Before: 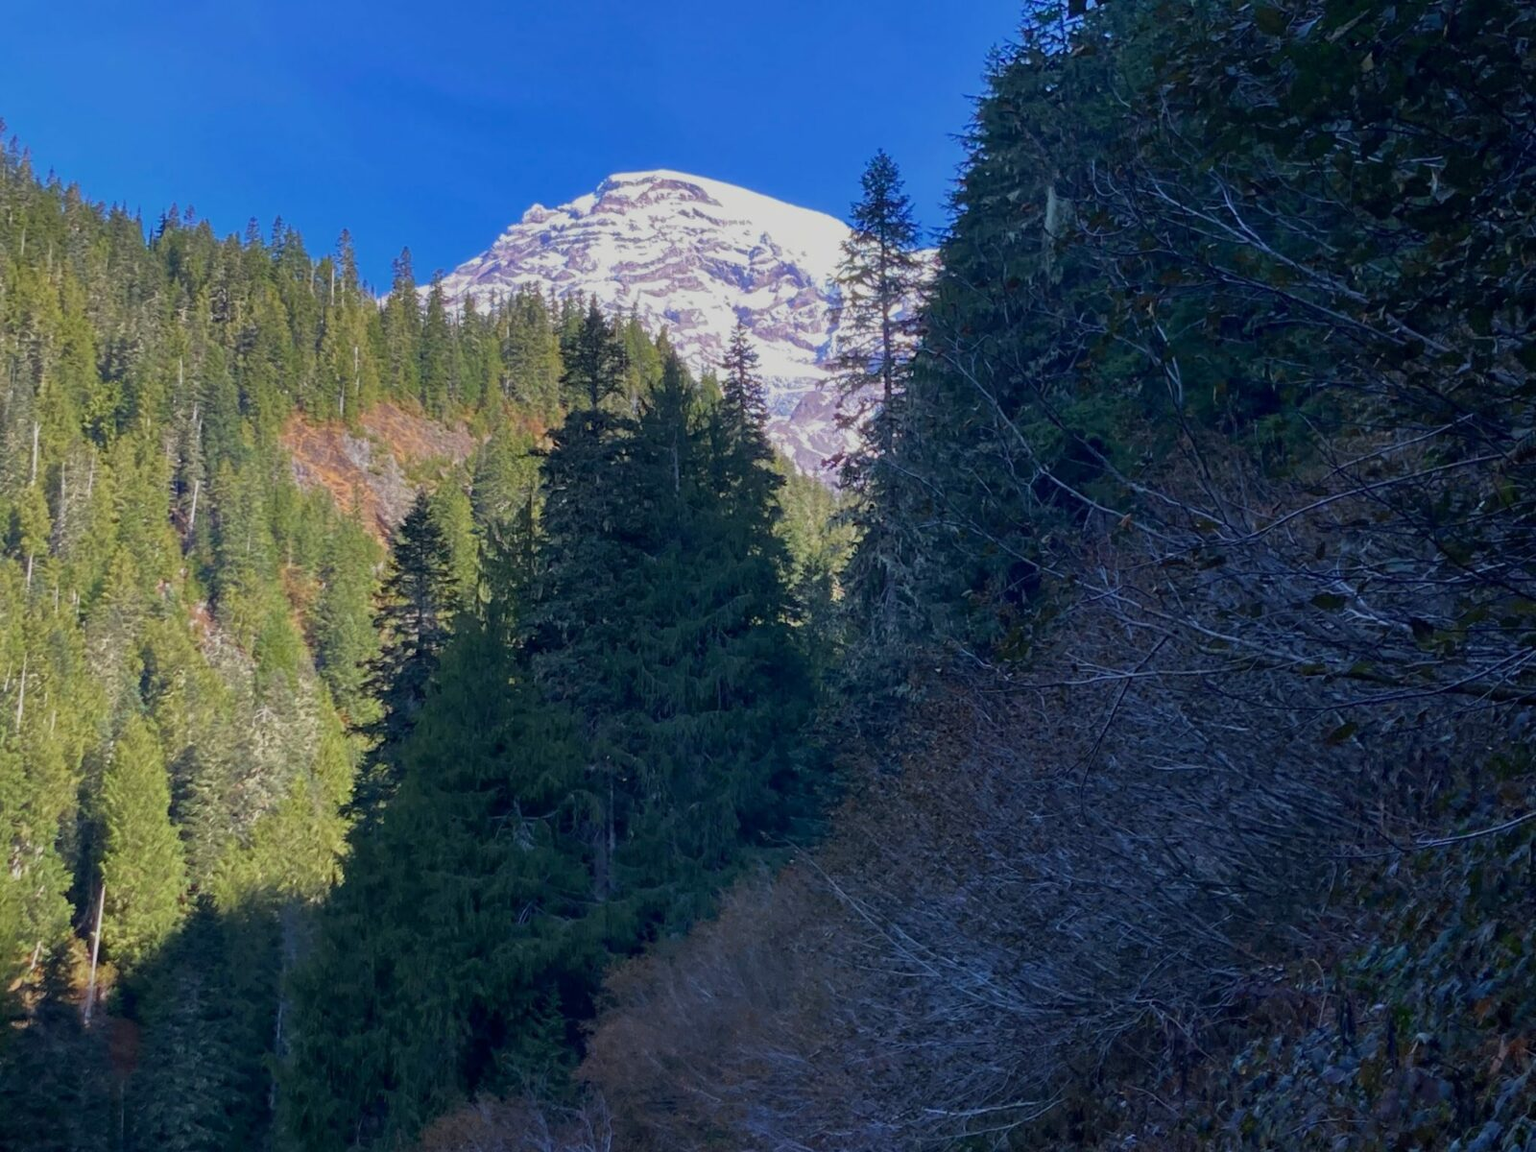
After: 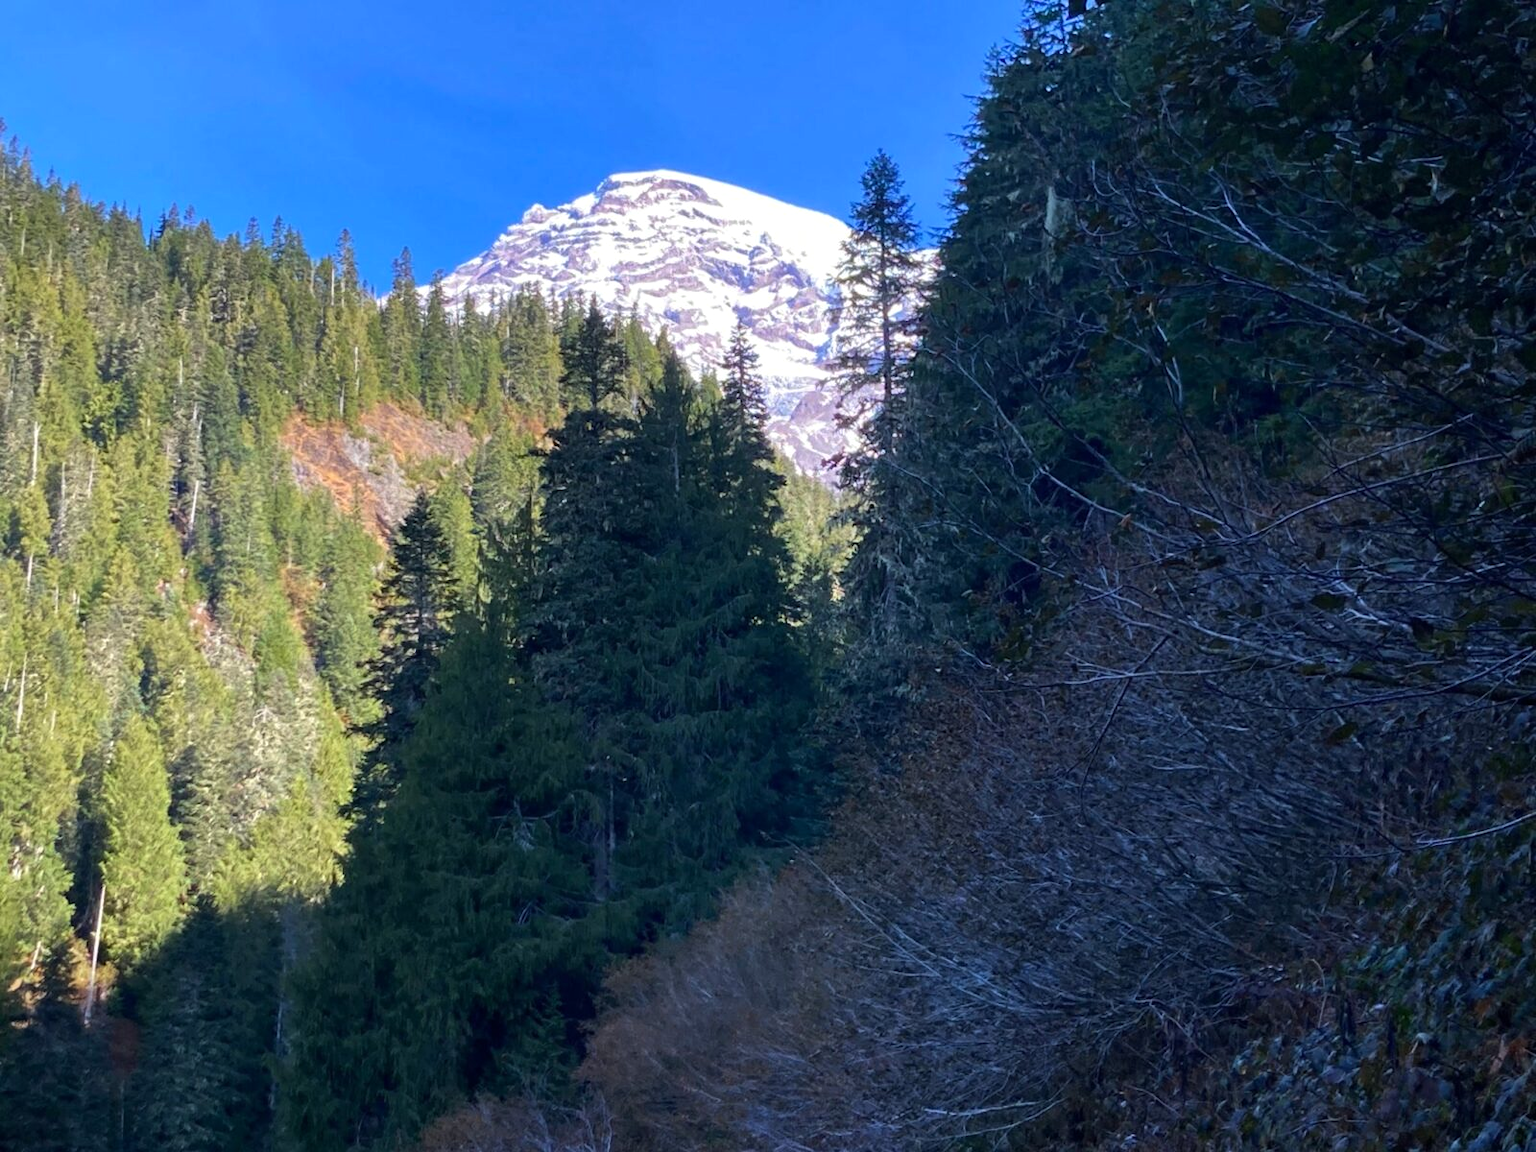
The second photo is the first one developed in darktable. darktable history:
exposure: exposure 0.29 EV, compensate highlight preservation false
tone equalizer: -8 EV -0.417 EV, -7 EV -0.389 EV, -6 EV -0.333 EV, -5 EV -0.222 EV, -3 EV 0.222 EV, -2 EV 0.333 EV, -1 EV 0.389 EV, +0 EV 0.417 EV, edges refinement/feathering 500, mask exposure compensation -1.57 EV, preserve details no
